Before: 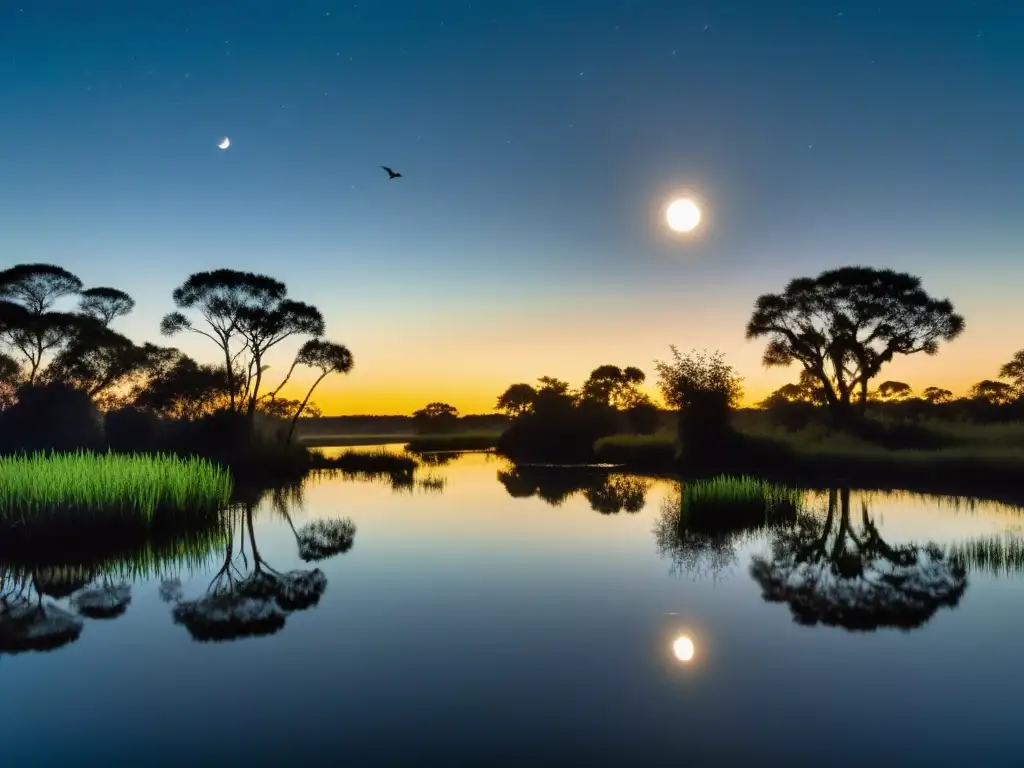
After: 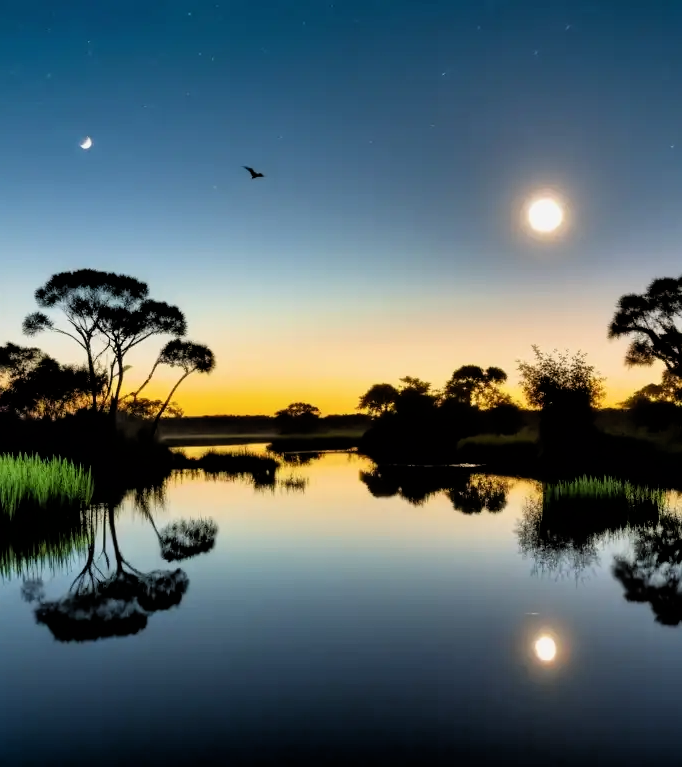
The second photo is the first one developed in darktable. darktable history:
crop and rotate: left 13.537%, right 19.796%
filmic rgb: black relative exposure -4.93 EV, white relative exposure 2.84 EV, hardness 3.72
